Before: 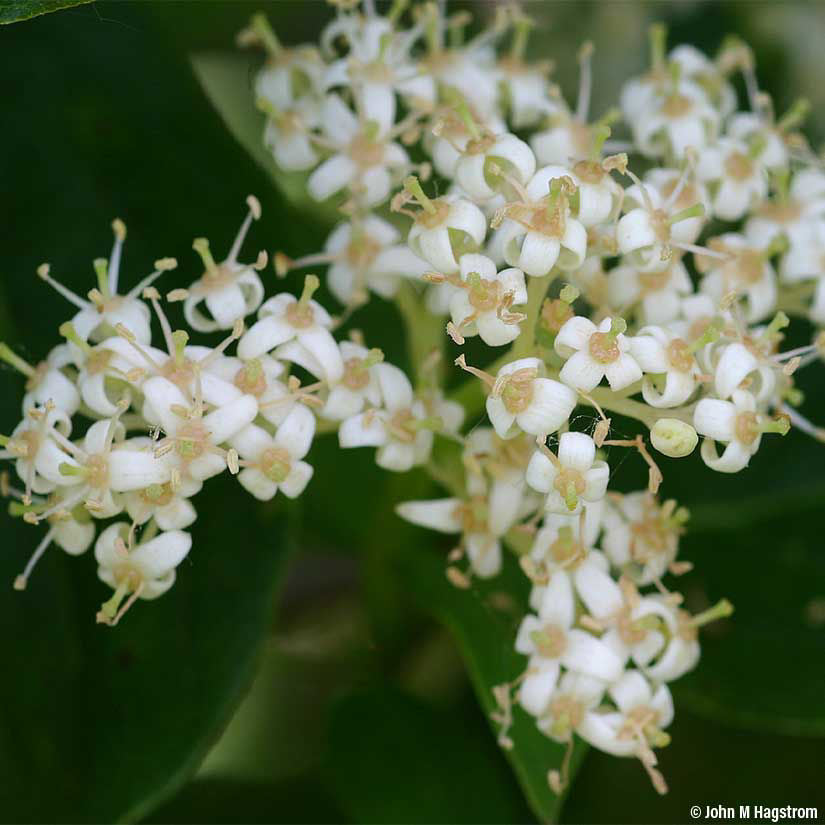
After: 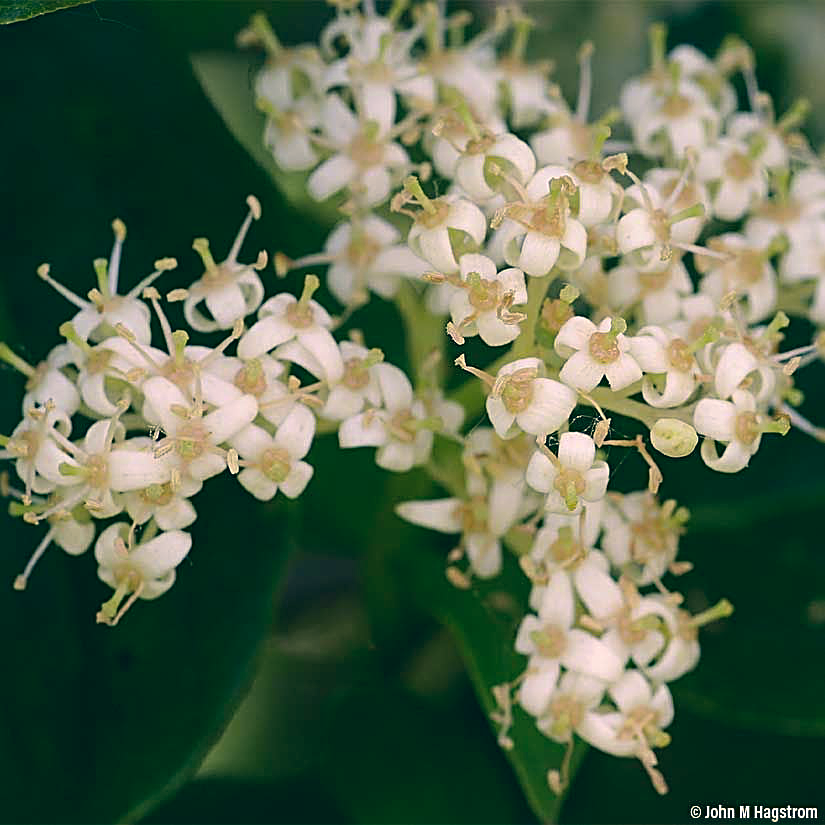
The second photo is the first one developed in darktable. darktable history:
color correction: highlights a* 10.37, highlights b* 13.97, shadows a* -10.15, shadows b* -14.99
sharpen: radius 2.56, amount 0.646
